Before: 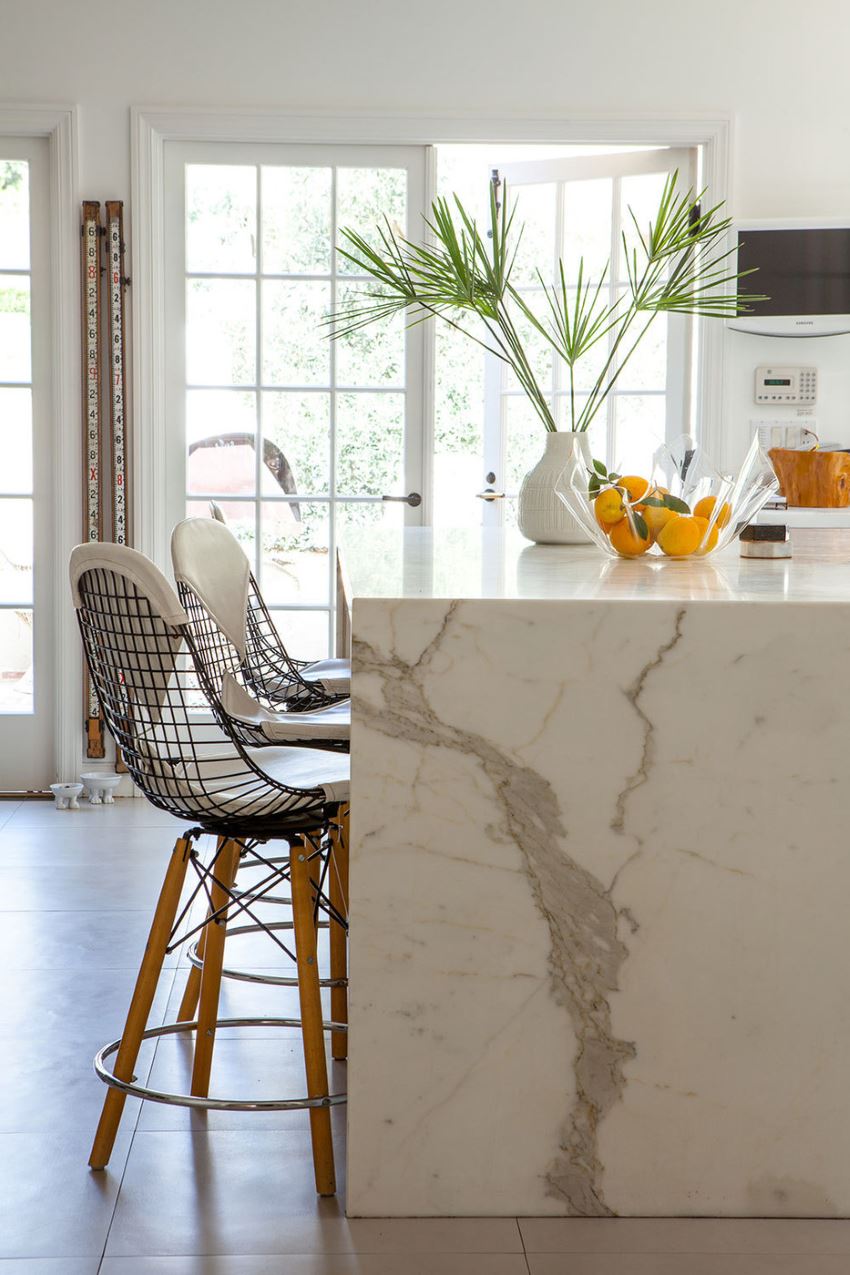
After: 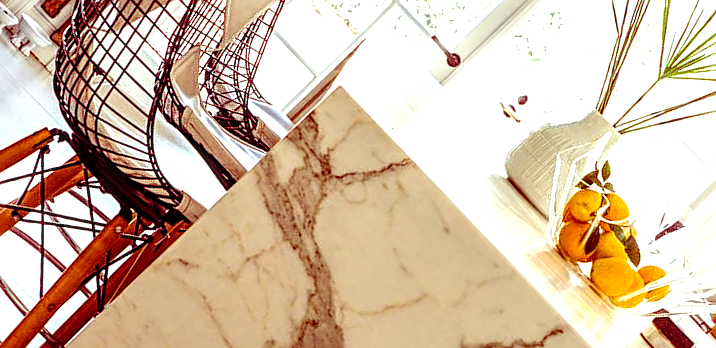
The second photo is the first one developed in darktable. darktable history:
crop and rotate: angle -45.73°, top 16.132%, right 0.972%, bottom 11.679%
tone equalizer: -8 EV -0.757 EV, -7 EV -0.669 EV, -6 EV -0.632 EV, -5 EV -0.419 EV, -3 EV 0.375 EV, -2 EV 0.6 EV, -1 EV 0.676 EV, +0 EV 0.75 EV, edges refinement/feathering 500, mask exposure compensation -1.57 EV, preserve details no
sharpen: on, module defaults
color balance rgb: shadows lift › luminance -18.826%, shadows lift › chroma 35.391%, power › luminance 9.927%, power › chroma 2.807%, power › hue 56.78°, linear chroma grading › global chroma 15.355%, perceptual saturation grading › global saturation 0.633%, global vibrance 20%
exposure: exposure 0.126 EV, compensate highlight preservation false
local contrast: detail 160%
